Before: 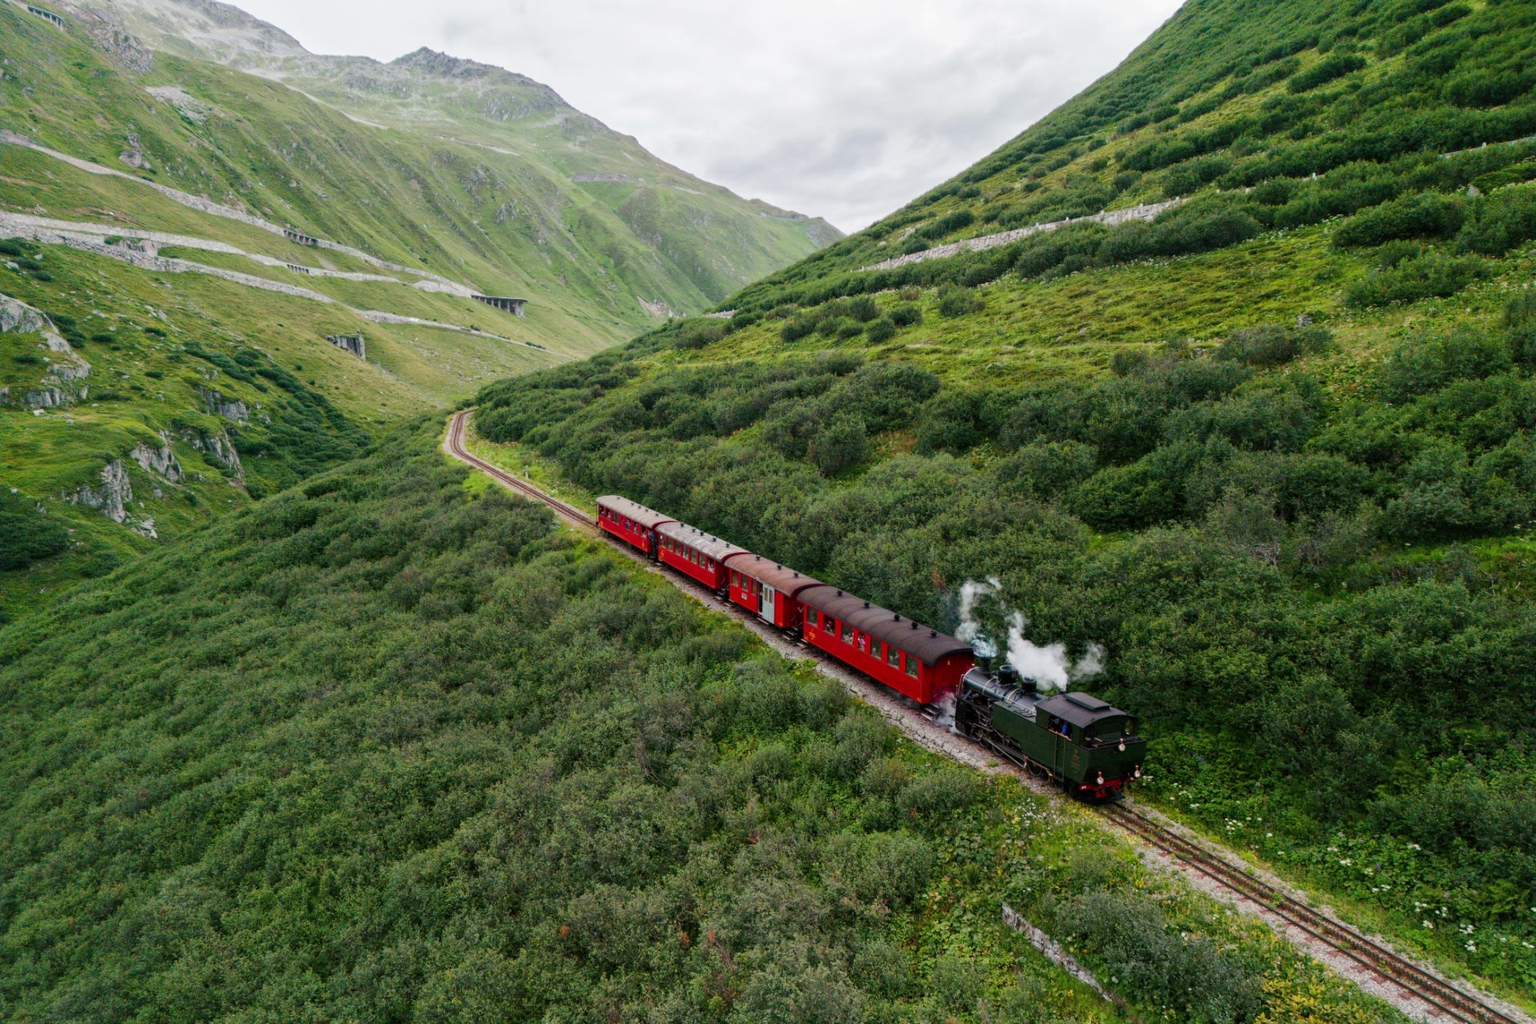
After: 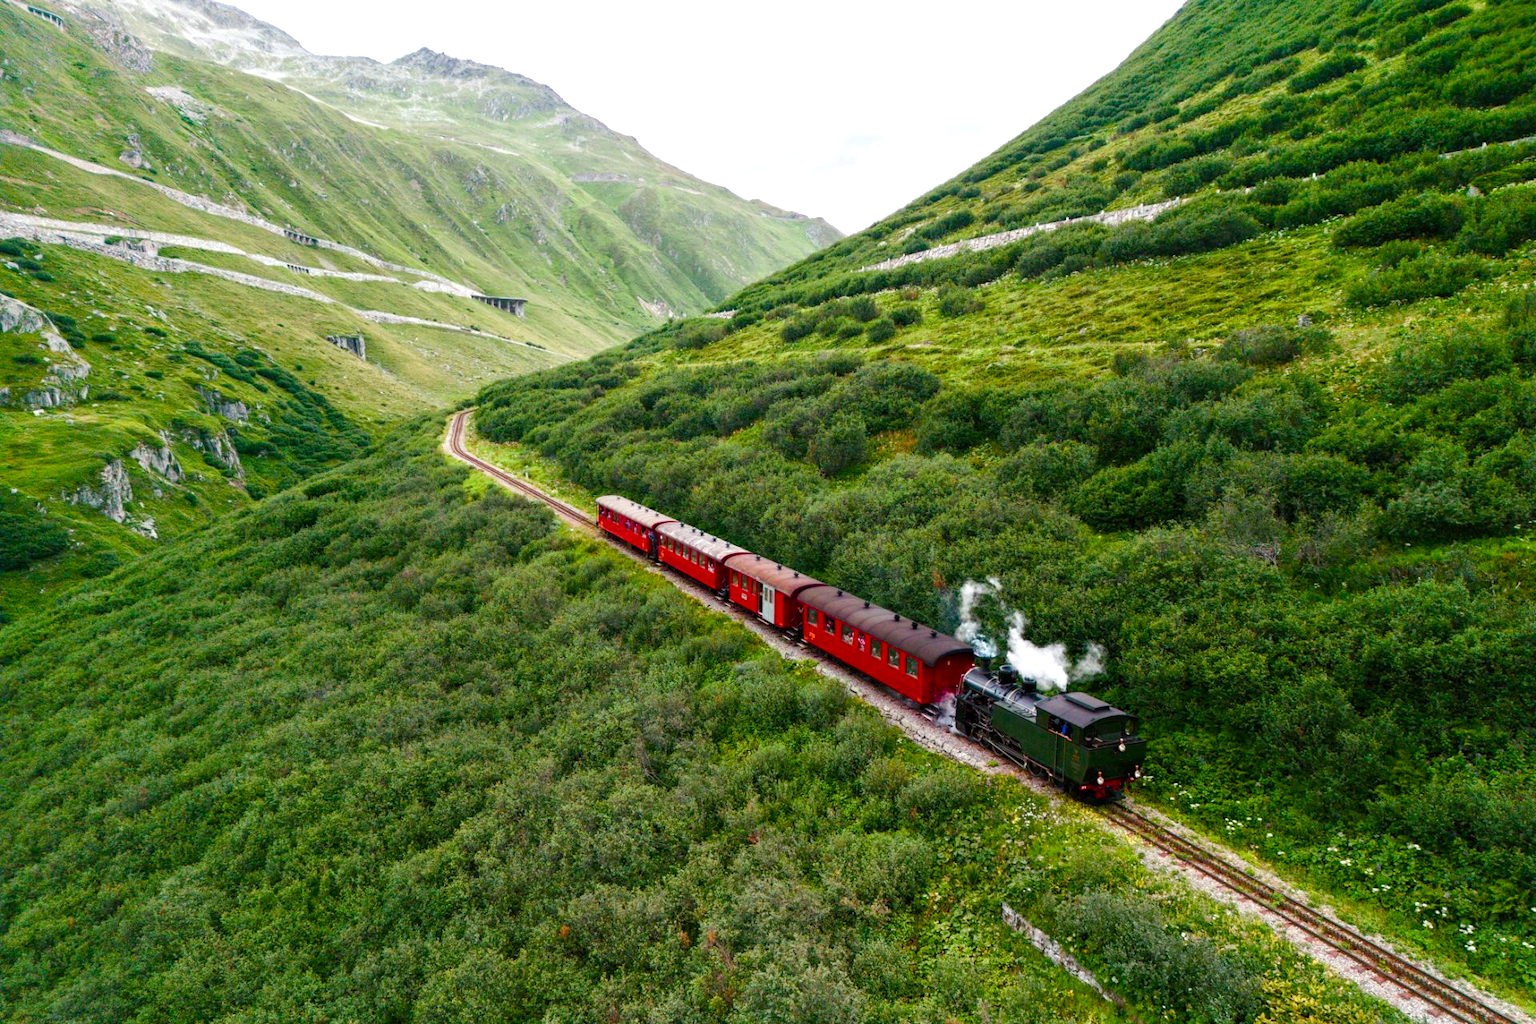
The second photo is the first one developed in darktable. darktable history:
color balance rgb: perceptual saturation grading › global saturation 20%, perceptual saturation grading › highlights -50.368%, perceptual saturation grading › shadows 30.011%, perceptual brilliance grading › global brilliance 18.063%, global vibrance 20%
